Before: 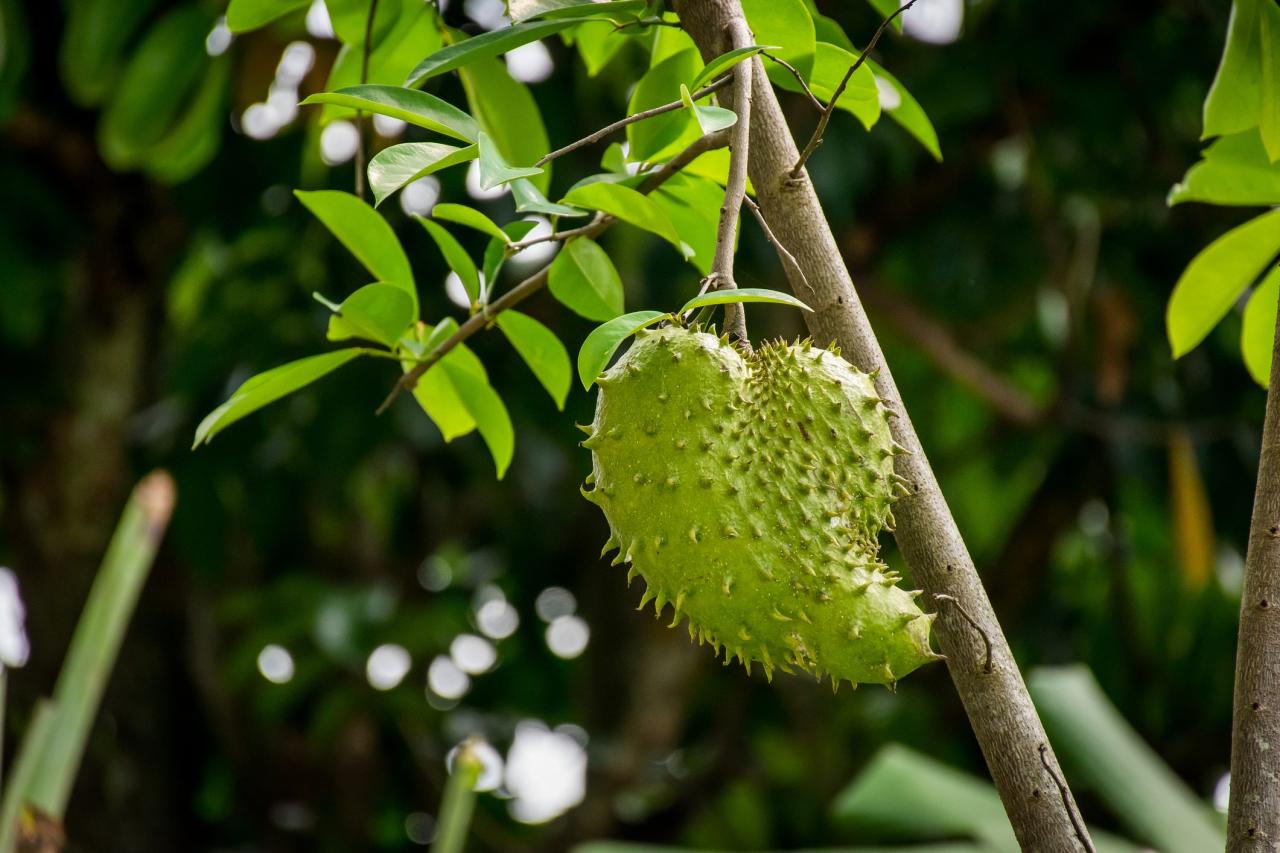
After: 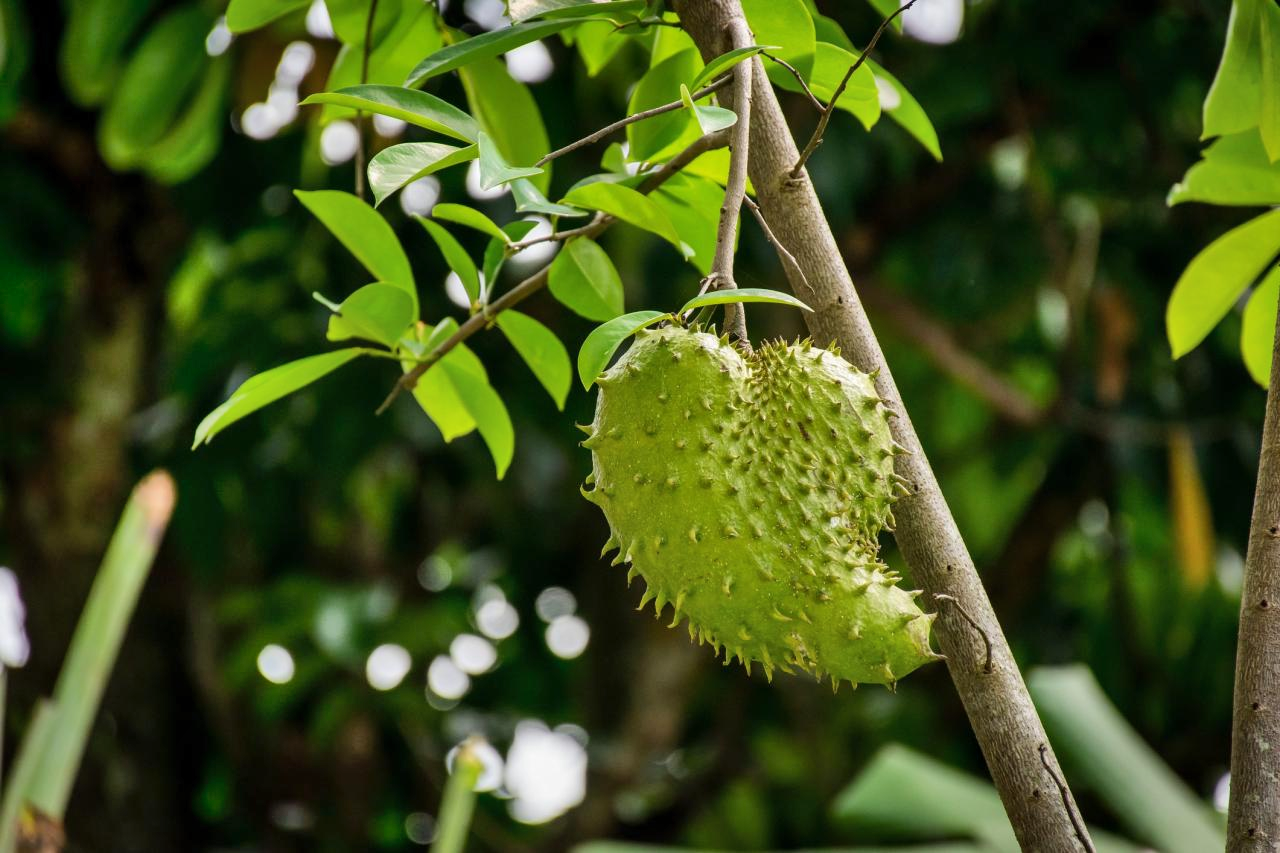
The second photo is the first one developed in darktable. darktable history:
shadows and highlights: highlights color adjustment 39.04%, low approximation 0.01, soften with gaussian
